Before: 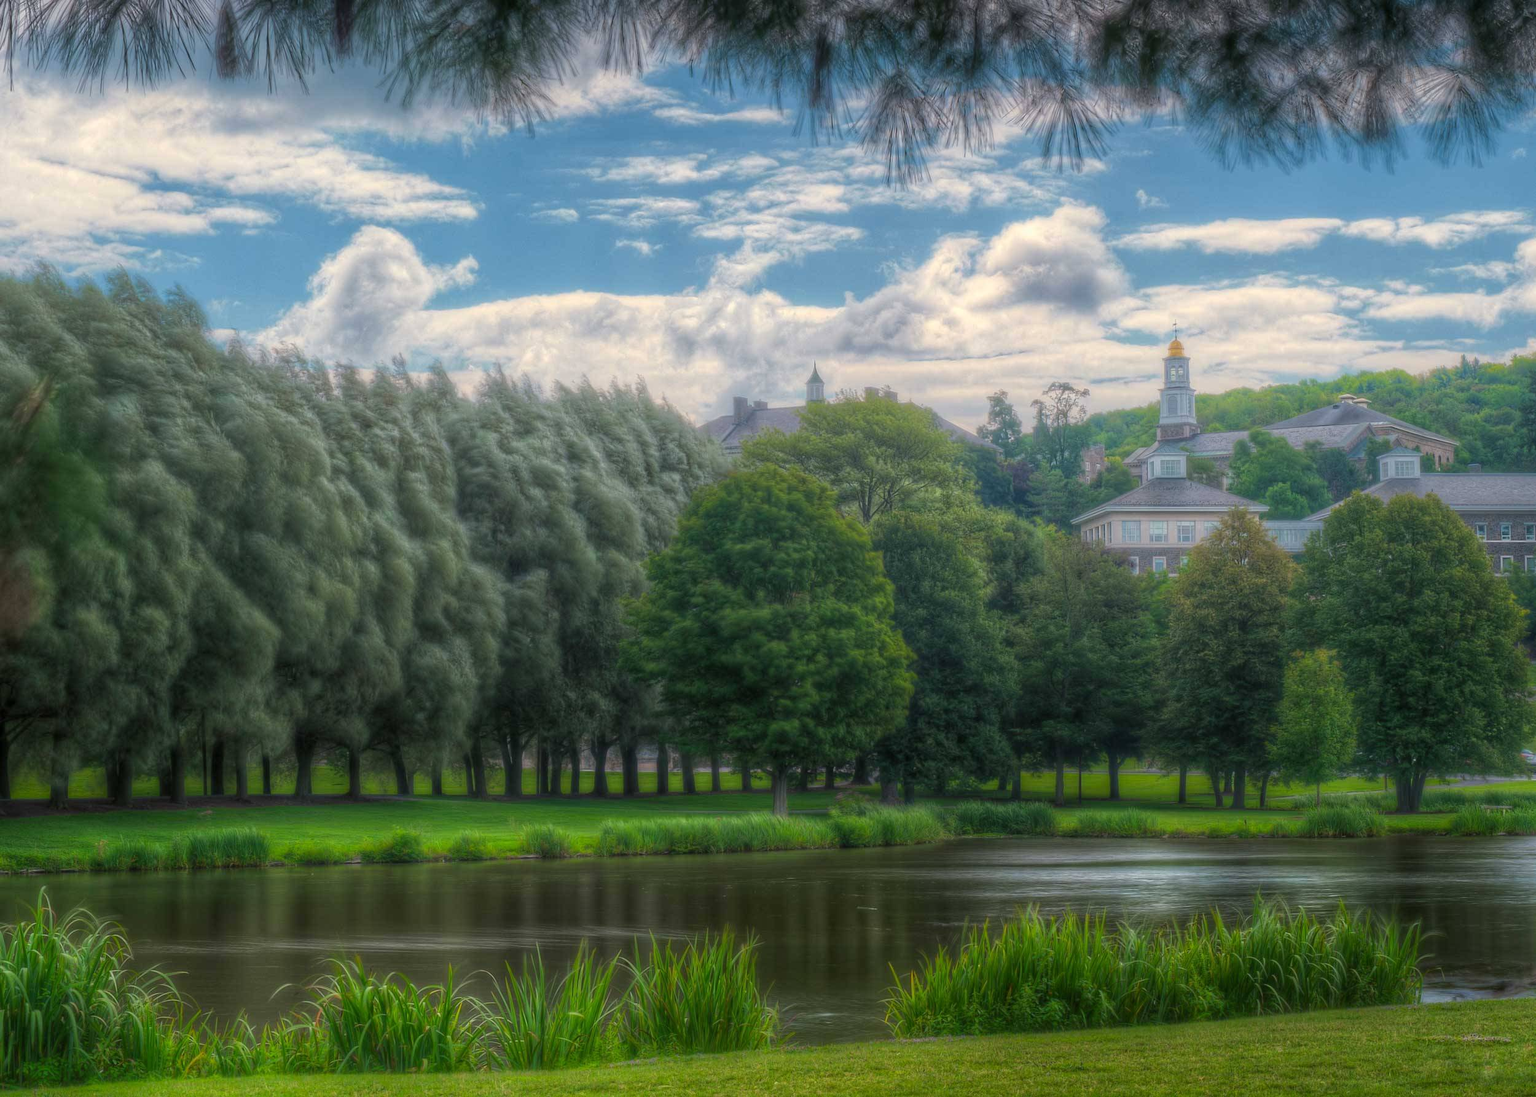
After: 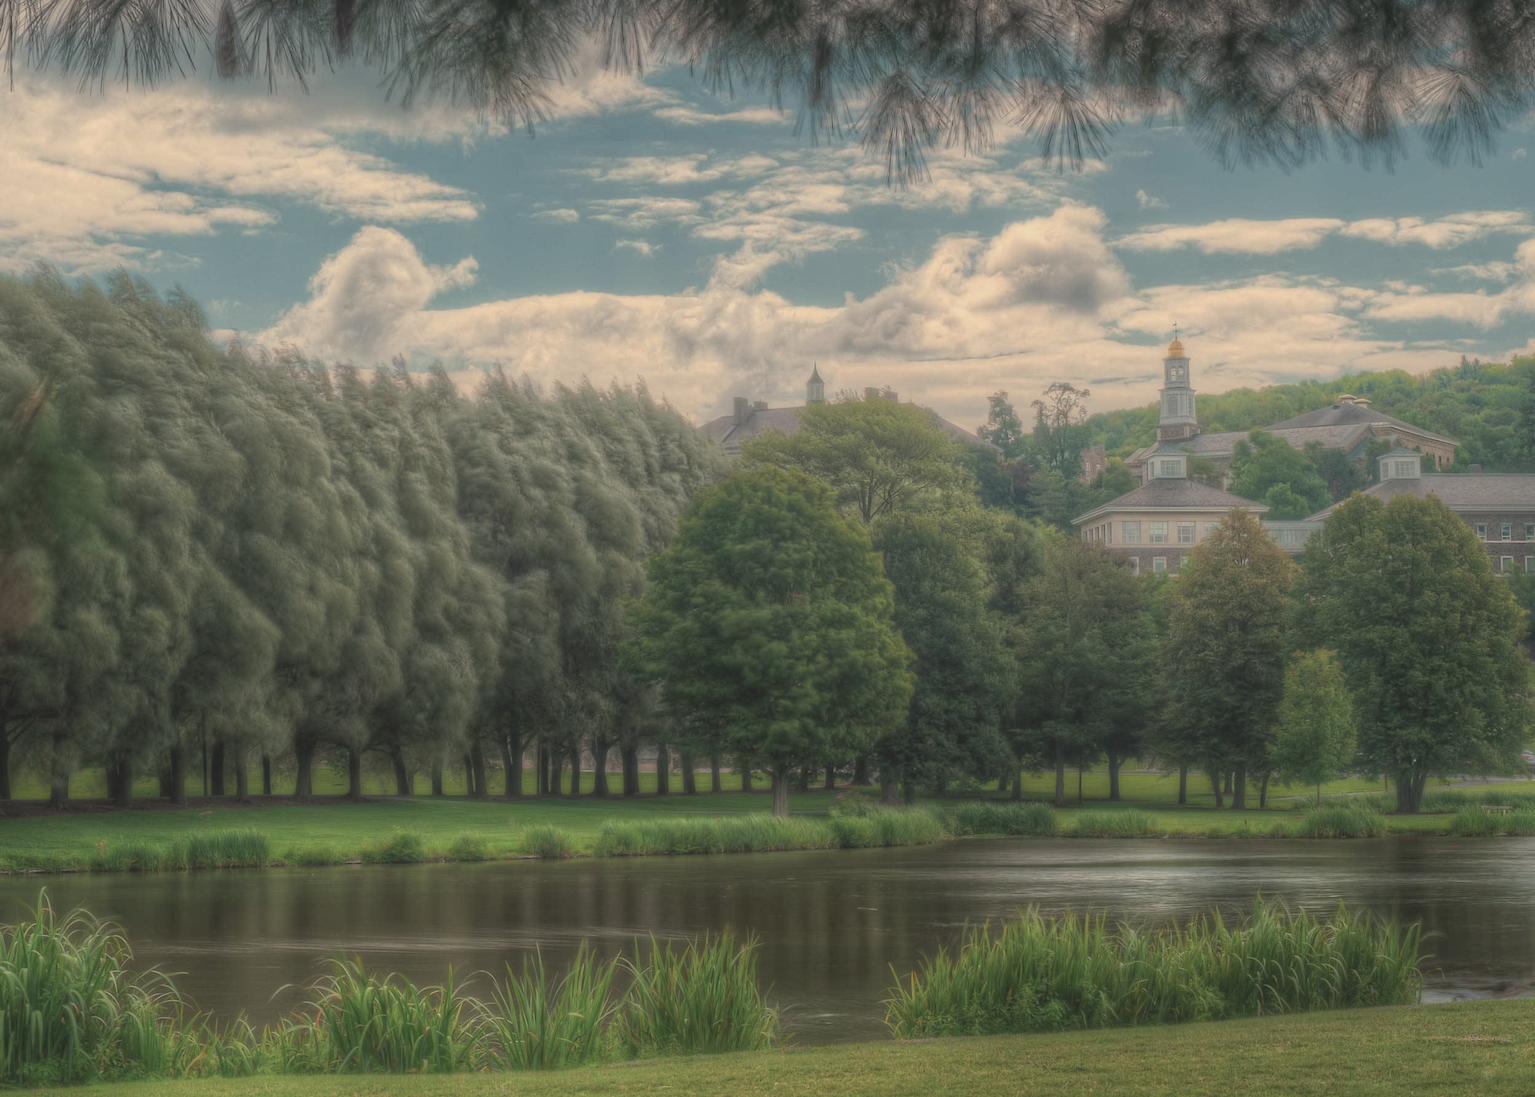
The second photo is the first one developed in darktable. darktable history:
white balance: red 1.123, blue 0.83
contrast brightness saturation: contrast -0.26, saturation -0.43
